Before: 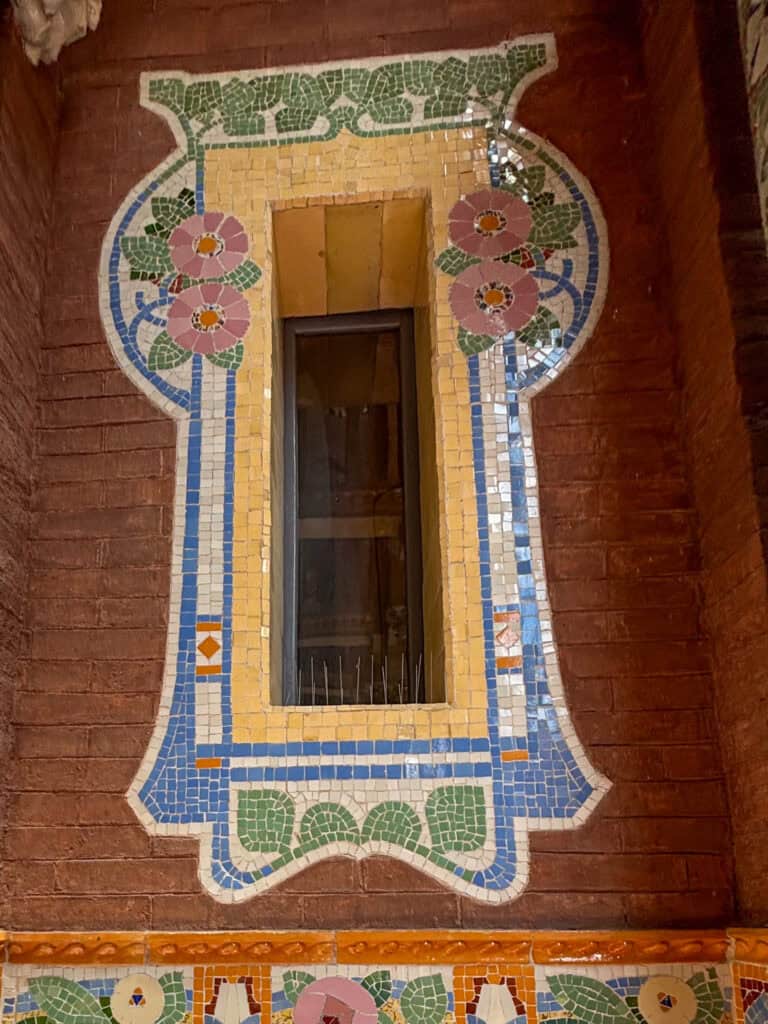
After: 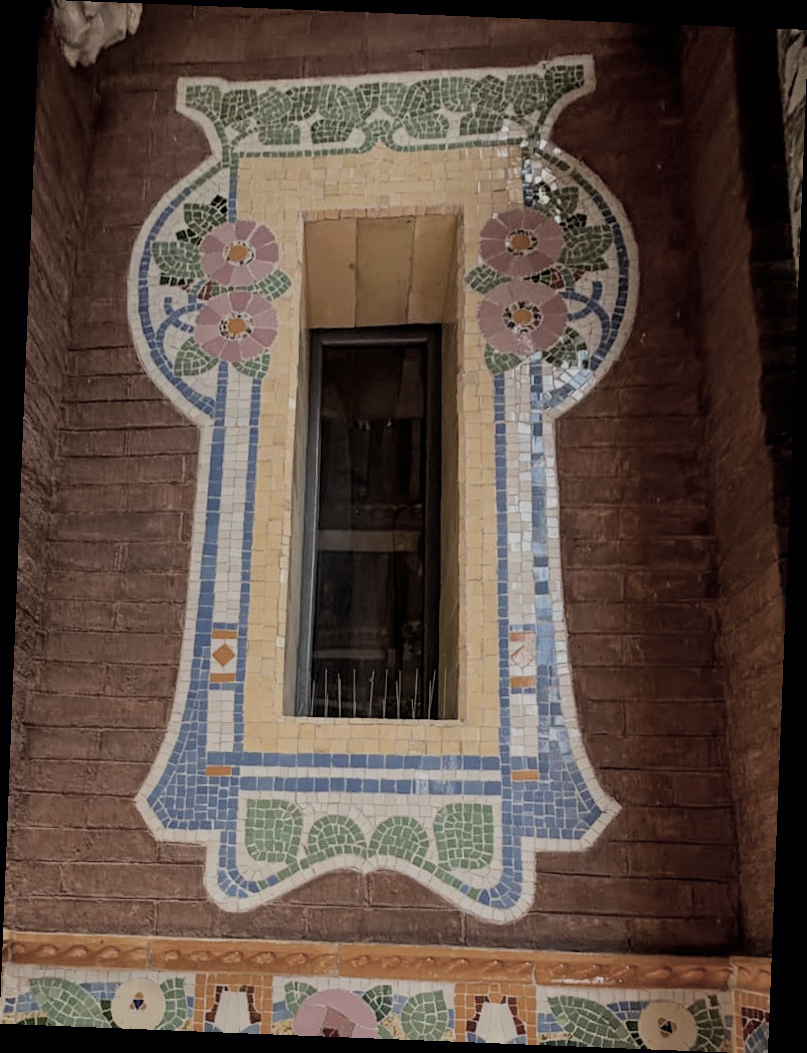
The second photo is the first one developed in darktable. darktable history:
color correction: saturation 0.5
filmic rgb: black relative exposure -6.15 EV, white relative exposure 6.96 EV, hardness 2.23, color science v6 (2022)
rotate and perspective: rotation 2.27°, automatic cropping off
